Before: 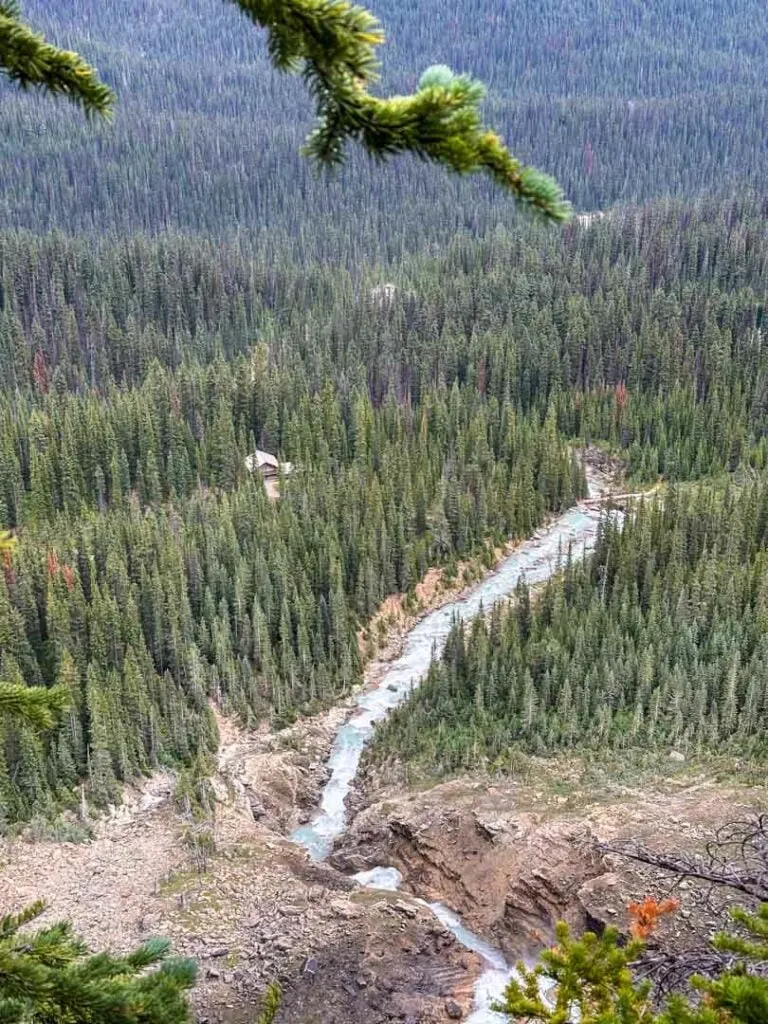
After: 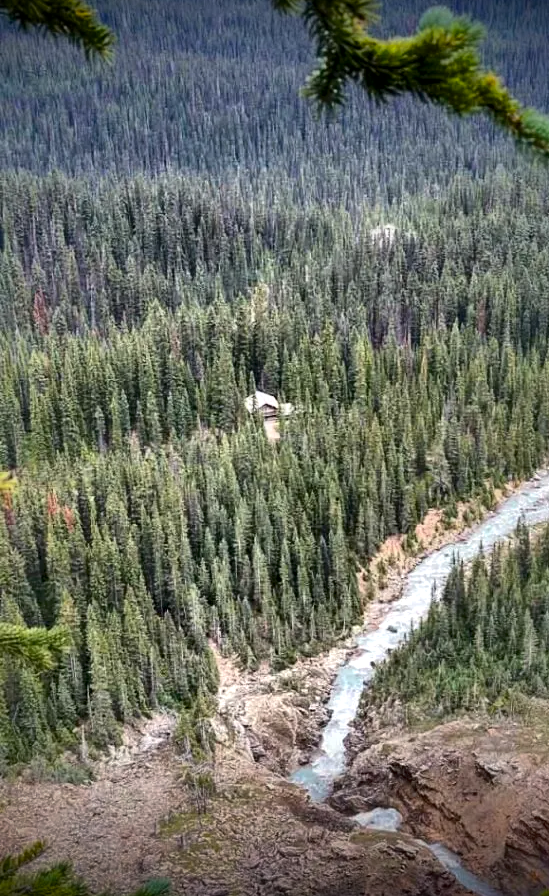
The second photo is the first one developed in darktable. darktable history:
local contrast: mode bilateral grid, contrast 70, coarseness 75, detail 180%, midtone range 0.2
vignetting: fall-off start 98.29%, fall-off radius 100%, brightness -1, saturation 0.5, width/height ratio 1.428
shadows and highlights: highlights -60
crop: top 5.803%, right 27.864%, bottom 5.804%
